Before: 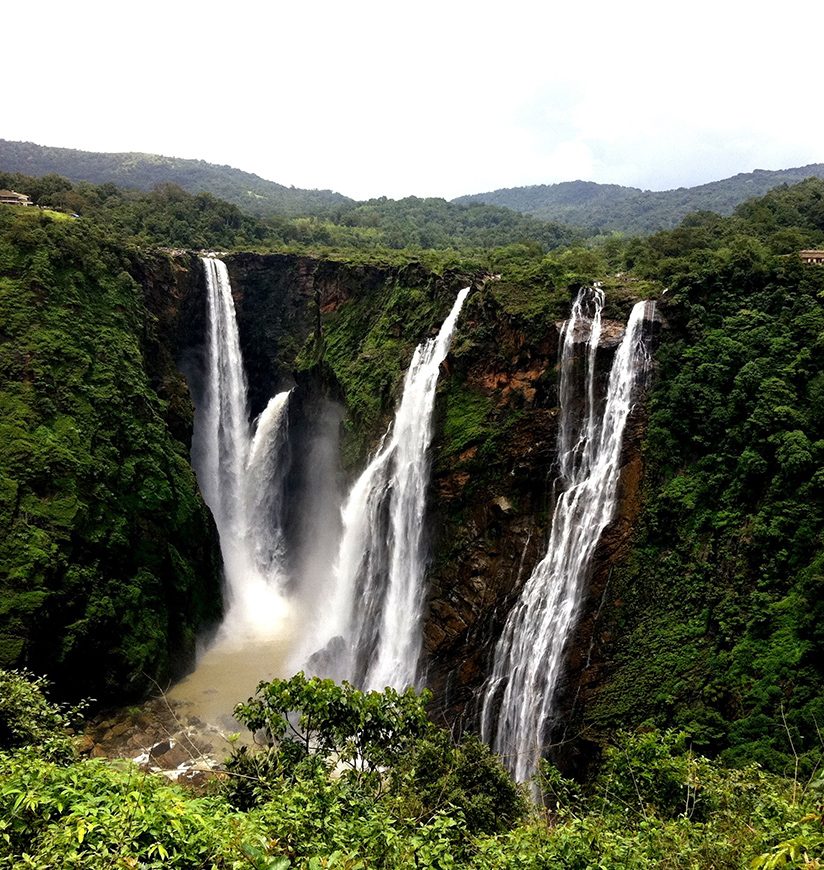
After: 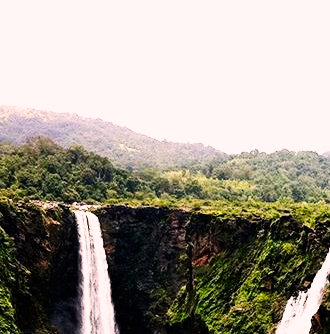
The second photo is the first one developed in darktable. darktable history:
crop: left 15.582%, top 5.447%, right 44.366%, bottom 56.105%
exposure: black level correction 0.001, compensate highlight preservation false
base curve: curves: ch0 [(0, 0) (0.007, 0.004) (0.027, 0.03) (0.046, 0.07) (0.207, 0.54) (0.442, 0.872) (0.673, 0.972) (1, 1)], preserve colors none
color correction: highlights a* 12.93, highlights b* 5.51
